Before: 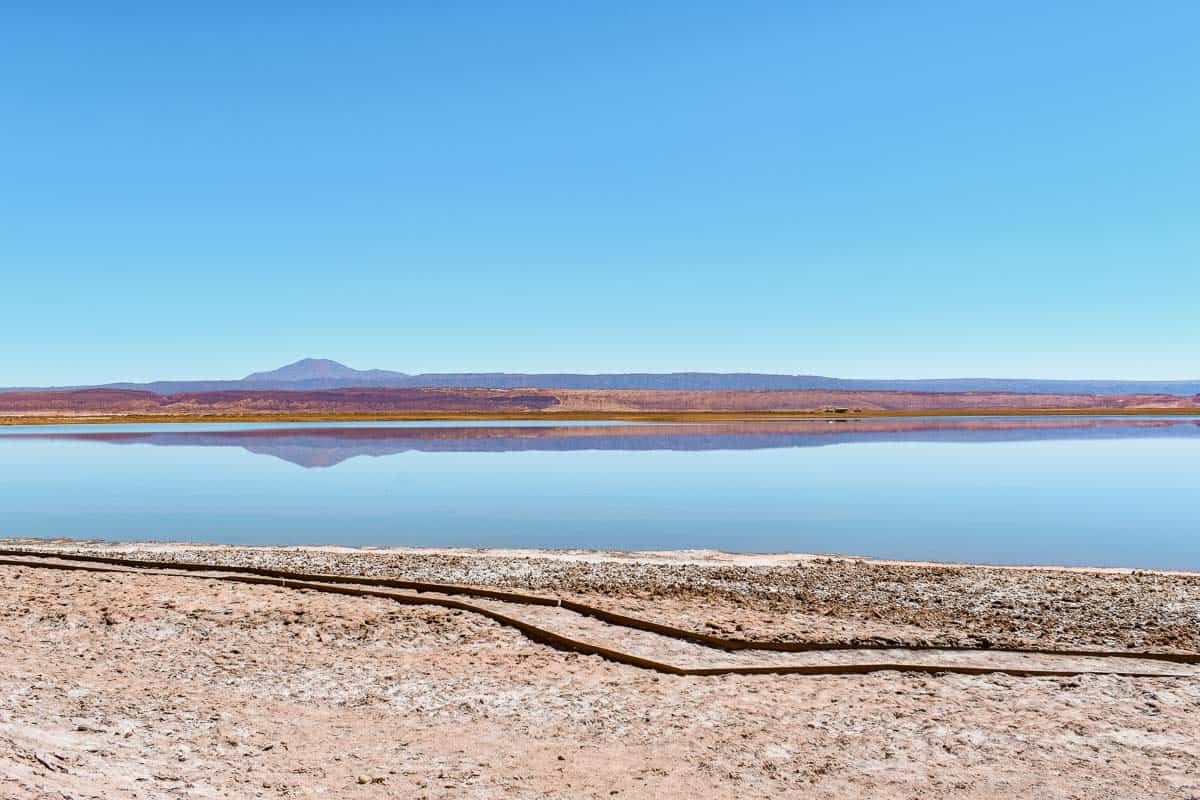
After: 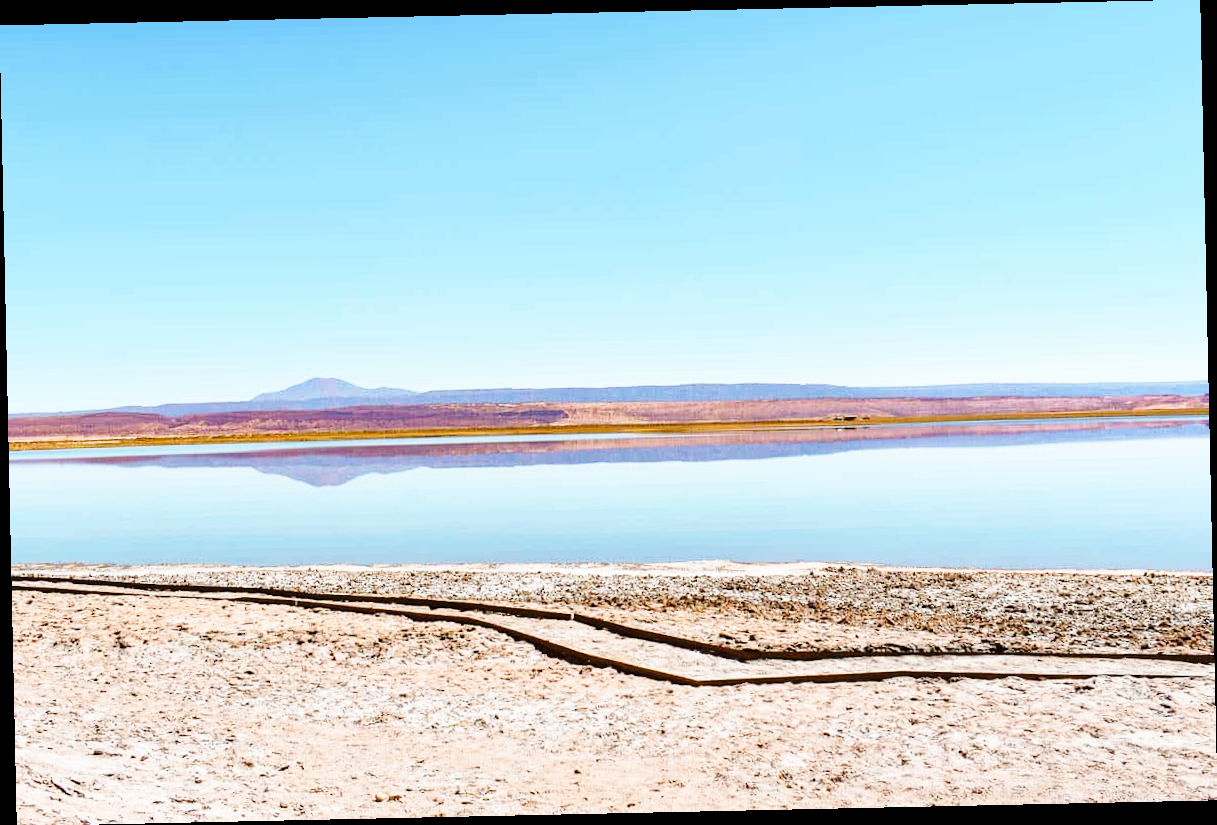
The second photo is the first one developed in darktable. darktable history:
base curve: curves: ch0 [(0, 0) (0.036, 0.037) (0.121, 0.228) (0.46, 0.76) (0.859, 0.983) (1, 1)], preserve colors none
rotate and perspective: rotation -1.24°, automatic cropping off
